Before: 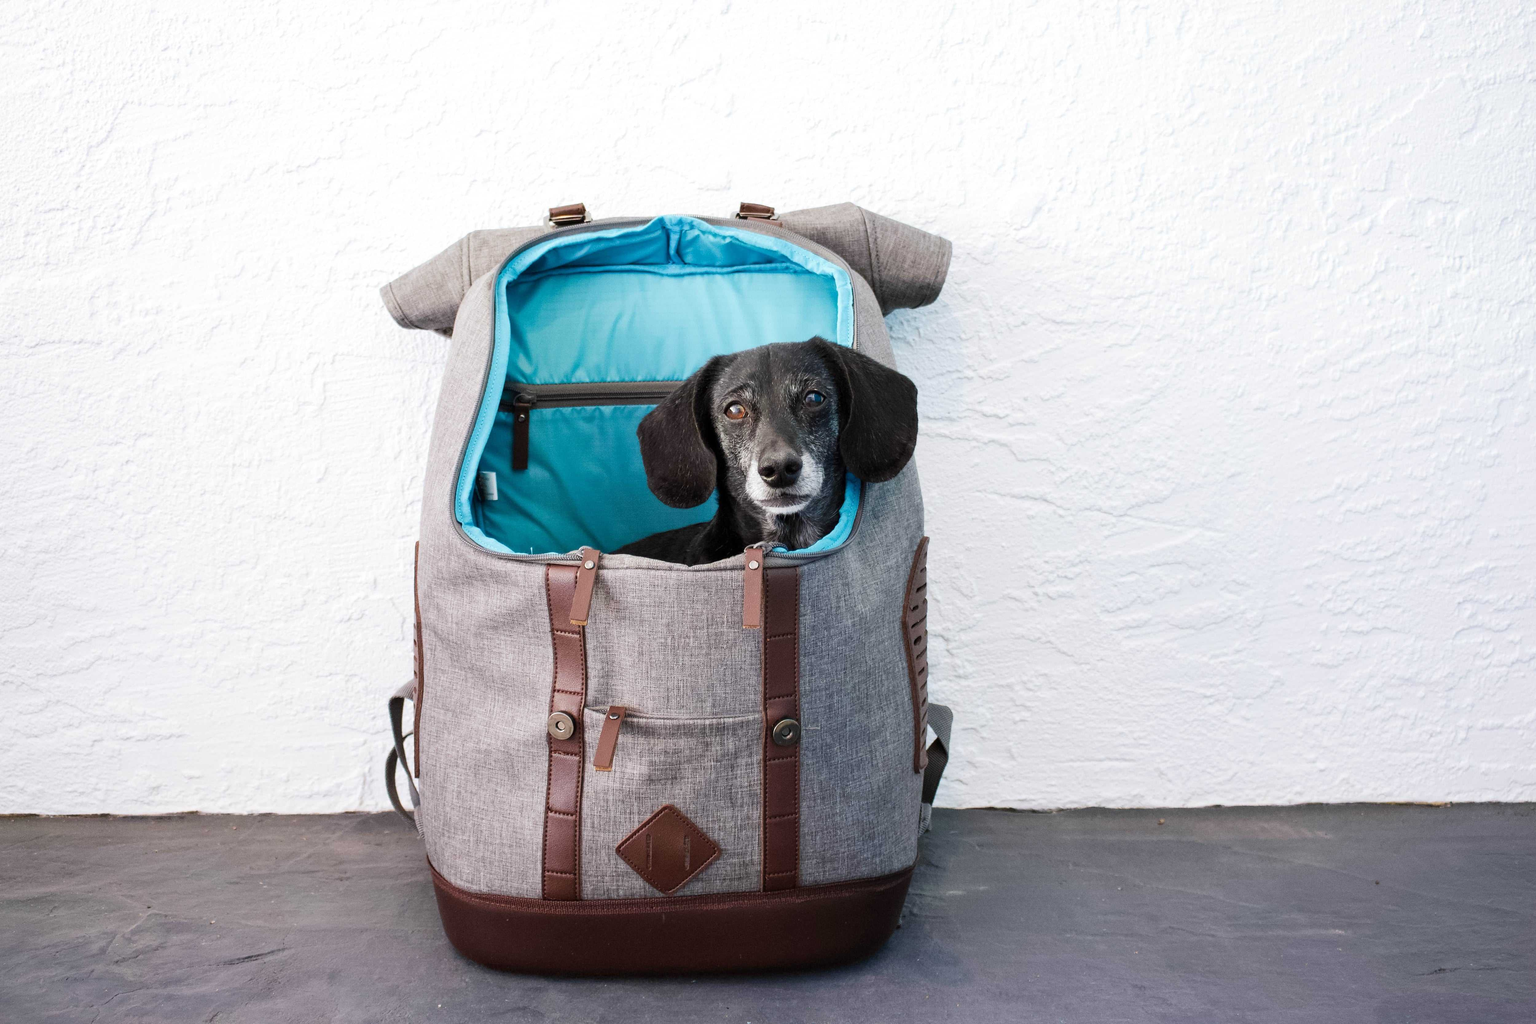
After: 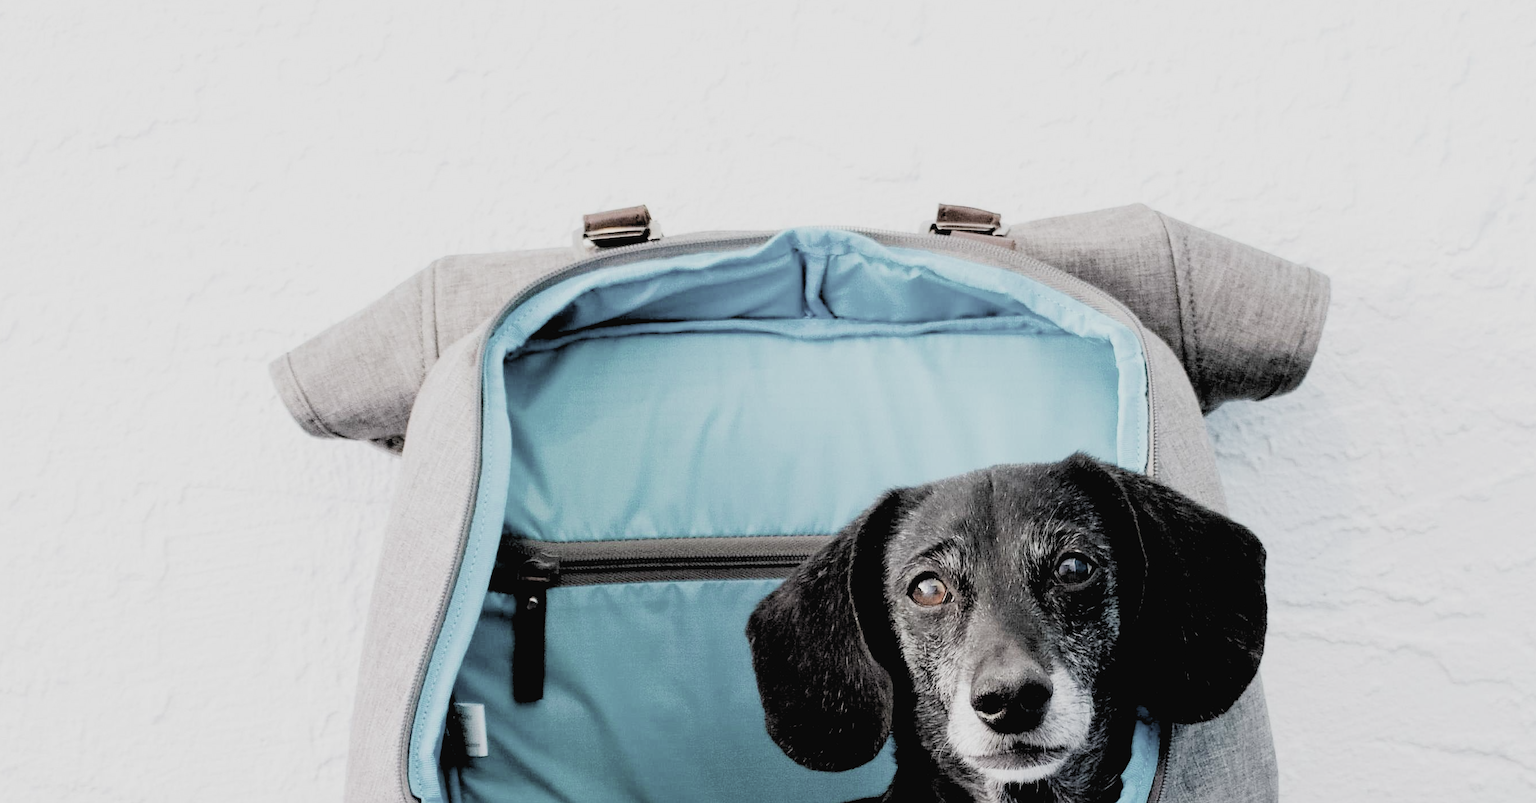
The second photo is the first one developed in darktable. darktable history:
crop: left 15.306%, top 9.065%, right 30.789%, bottom 48.638%
contrast brightness saturation: contrast -0.05, saturation -0.41
rgb levels: levels [[0.029, 0.461, 0.922], [0, 0.5, 1], [0, 0.5, 1]]
color correction: saturation 0.85
exposure: black level correction 0, exposure 0.5 EV, compensate exposure bias true, compensate highlight preservation false
filmic rgb: black relative exposure -7.65 EV, white relative exposure 4.56 EV, hardness 3.61
